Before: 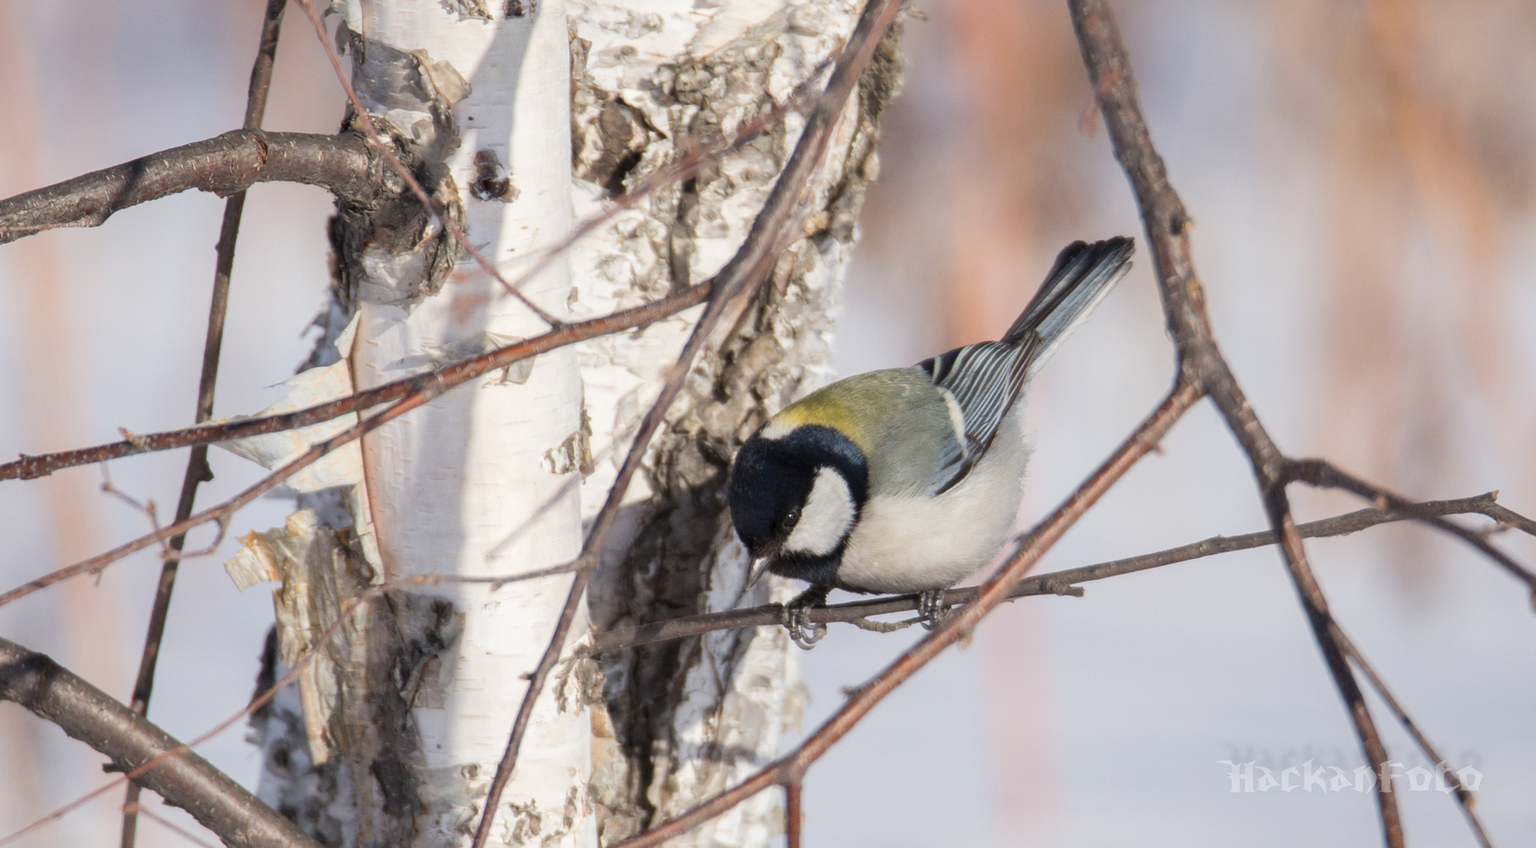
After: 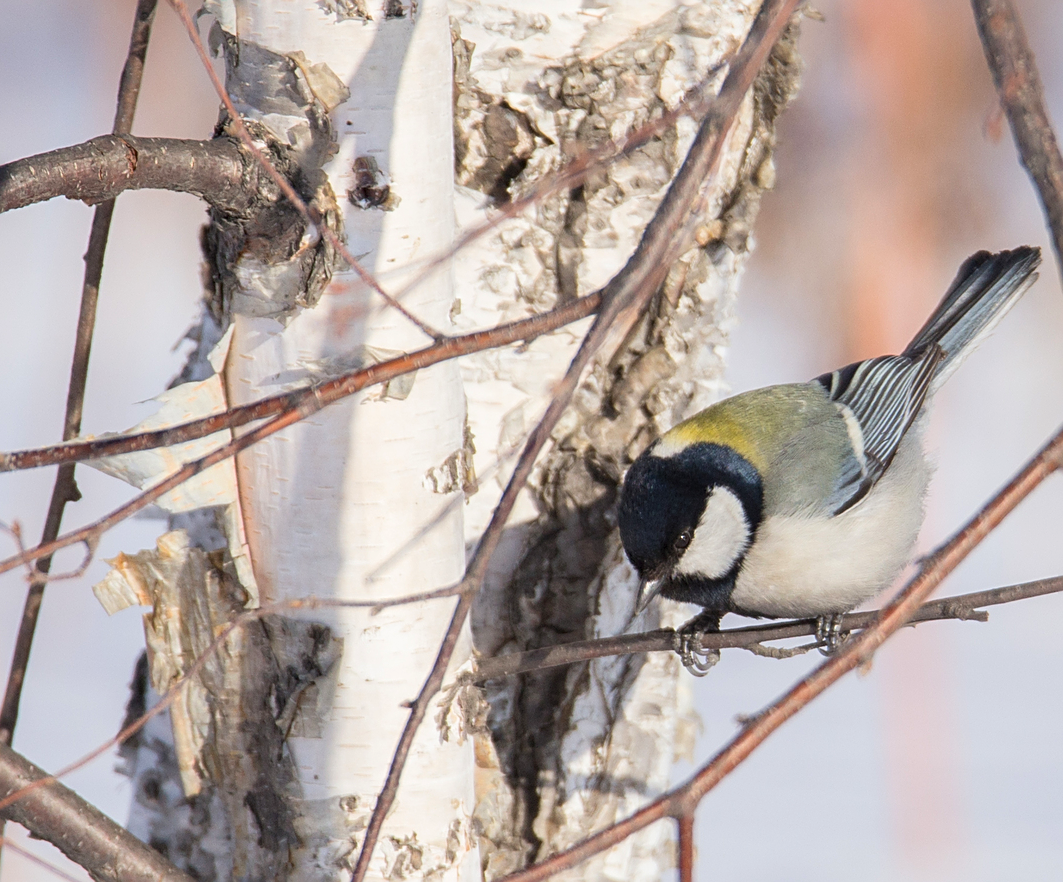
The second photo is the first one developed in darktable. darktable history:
crop and rotate: left 8.819%, right 24.704%
sharpen: on, module defaults
contrast brightness saturation: contrast 0.073, brightness 0.077, saturation 0.178
